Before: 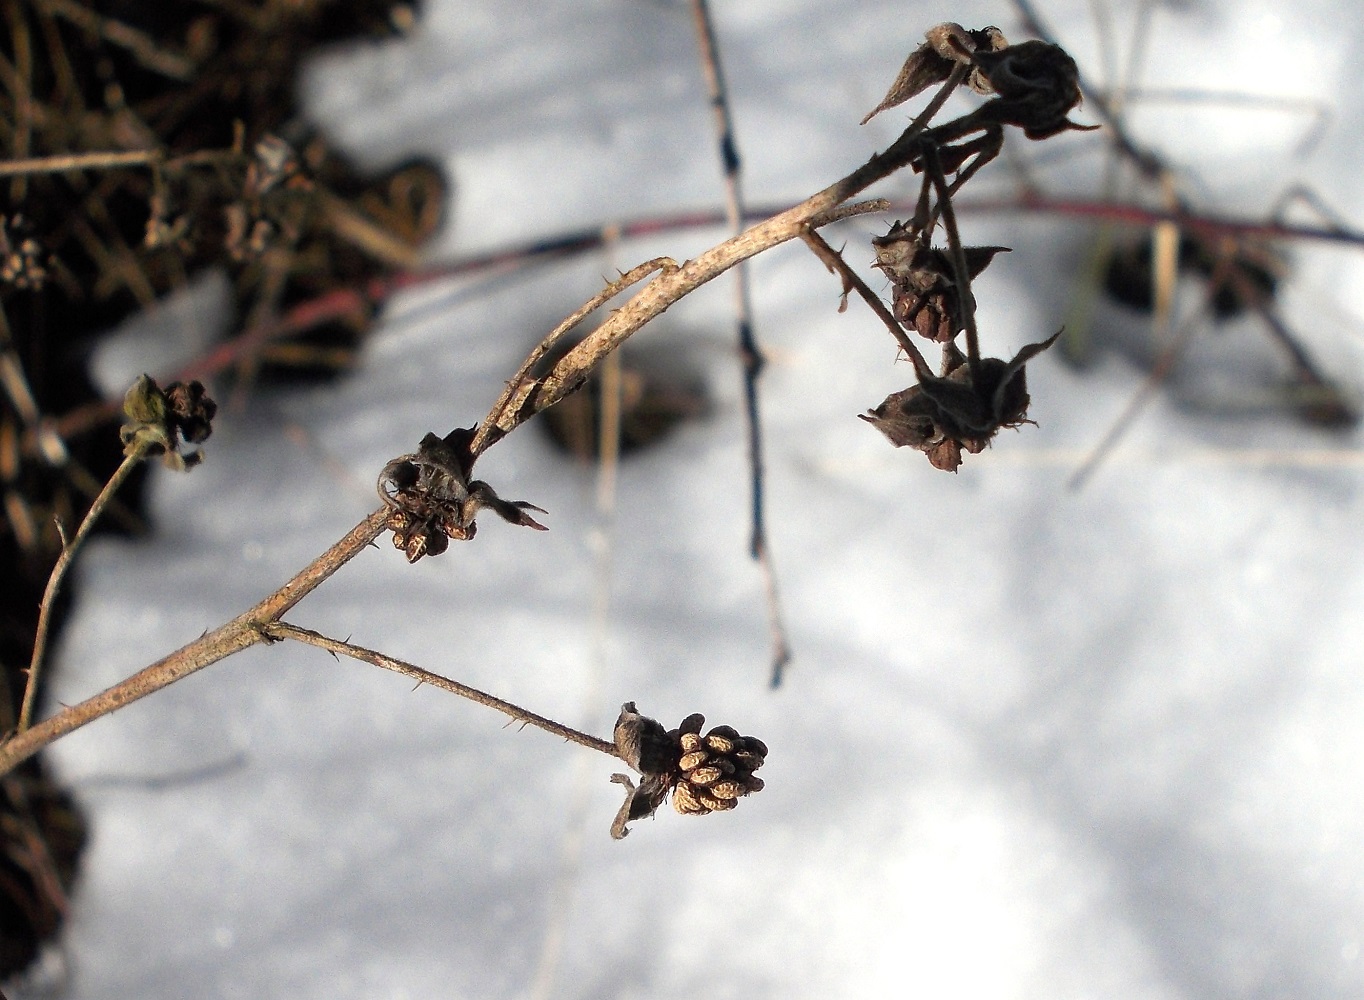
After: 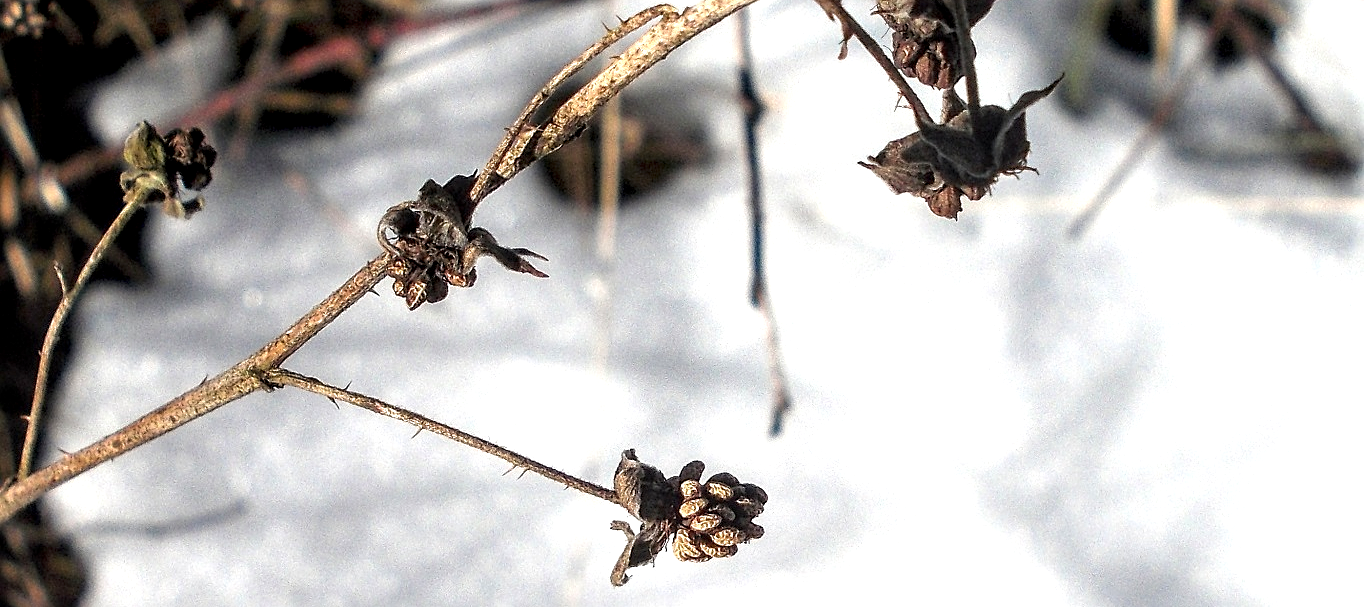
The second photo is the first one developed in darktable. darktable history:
local contrast: detail 150%
crop and rotate: top 25.315%, bottom 13.926%
exposure: black level correction 0, exposure 0.499 EV, compensate highlight preservation false
sharpen: on, module defaults
